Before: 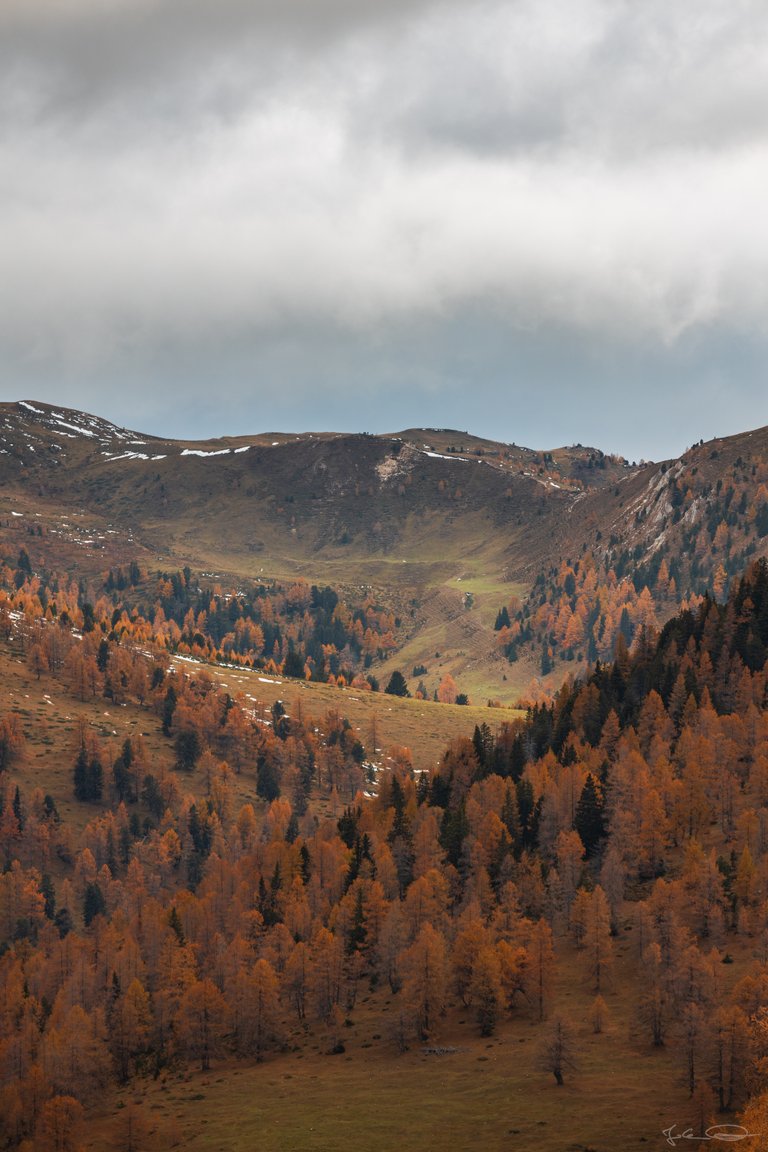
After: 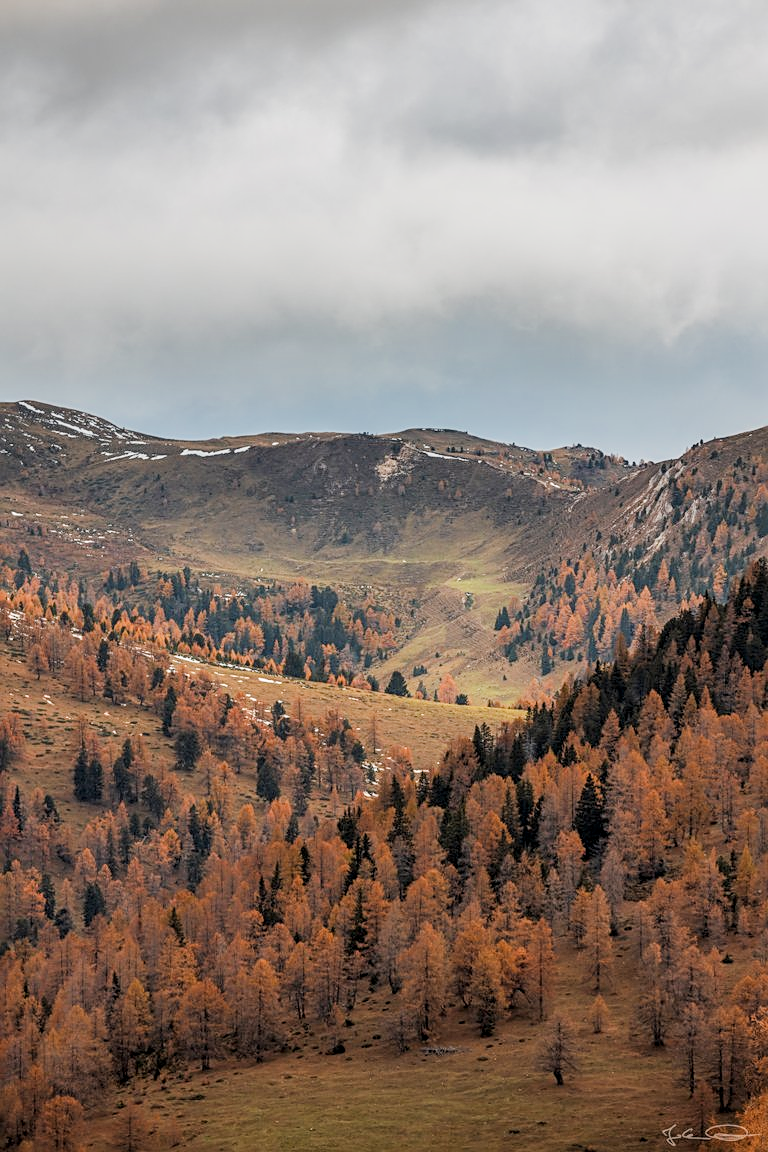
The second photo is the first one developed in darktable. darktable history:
local contrast: on, module defaults
exposure: exposure 0.633 EV, compensate highlight preservation false
shadows and highlights: shadows 37.08, highlights -28.17, soften with gaussian
sharpen: on, module defaults
filmic rgb: black relative exposure -7.65 EV, white relative exposure 4.56 EV, hardness 3.61
